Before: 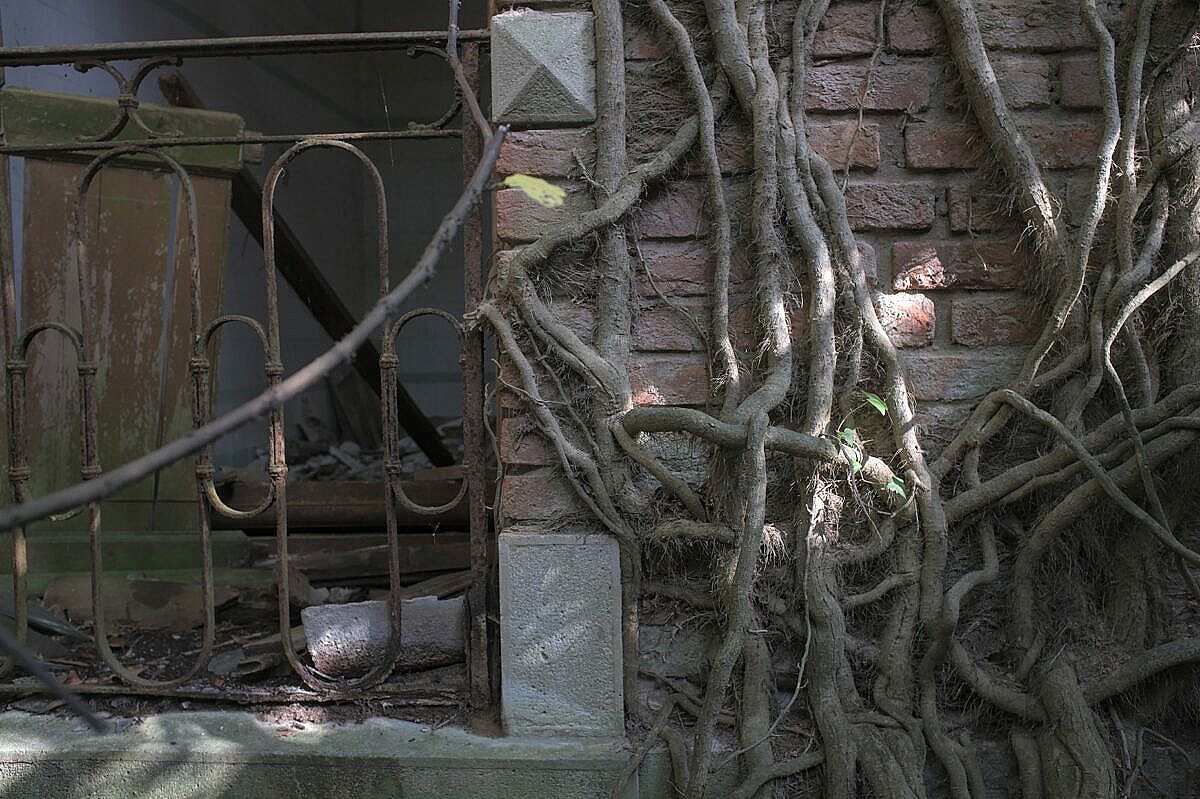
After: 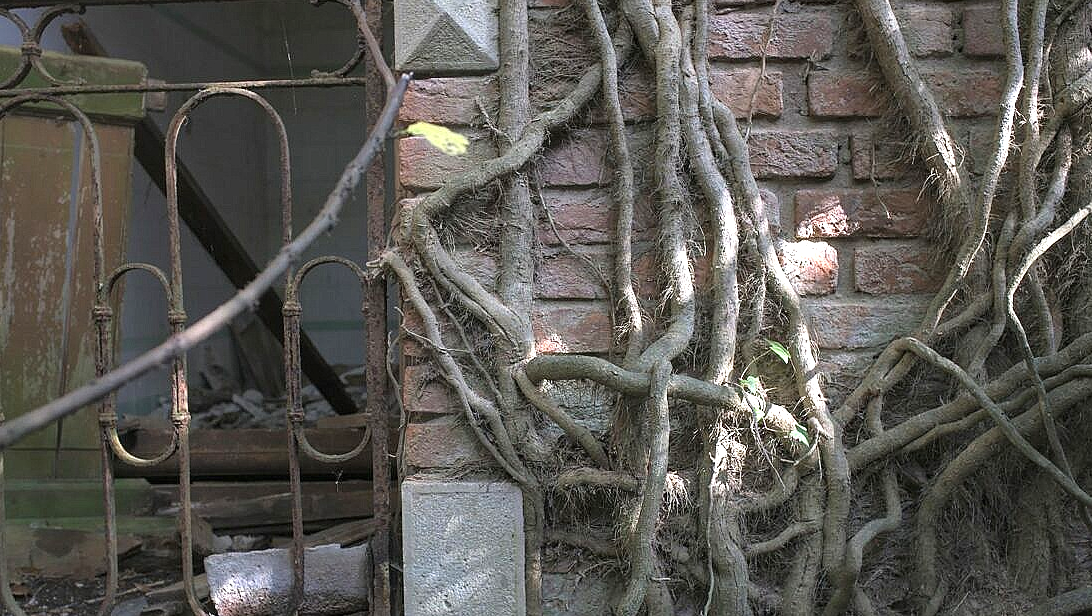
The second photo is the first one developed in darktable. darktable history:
exposure: black level correction 0, exposure 0.9 EV, compensate highlight preservation false
crop: left 8.155%, top 6.611%, bottom 15.385%
